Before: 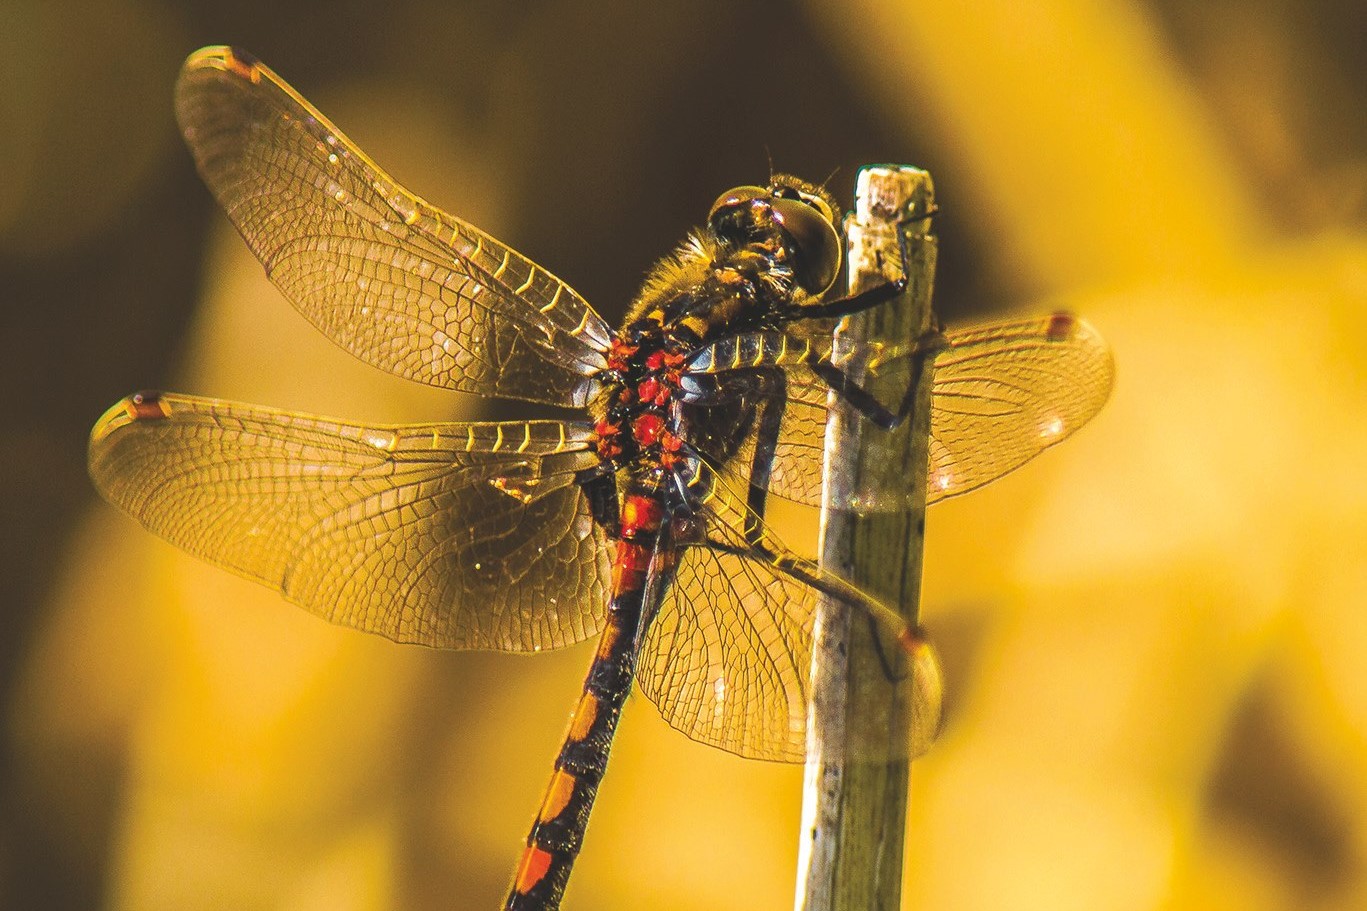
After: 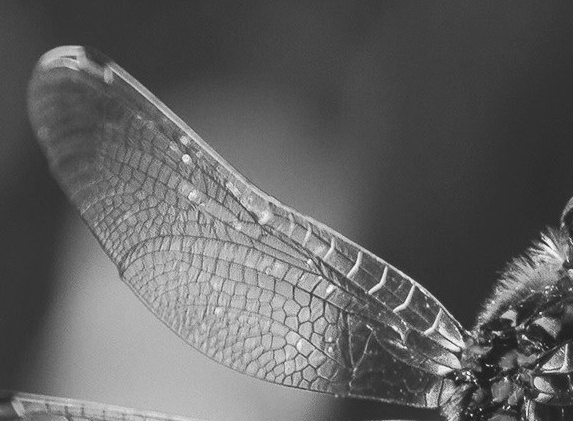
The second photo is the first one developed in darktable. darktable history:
monochrome: a 30.25, b 92.03
crop and rotate: left 10.817%, top 0.062%, right 47.194%, bottom 53.626%
